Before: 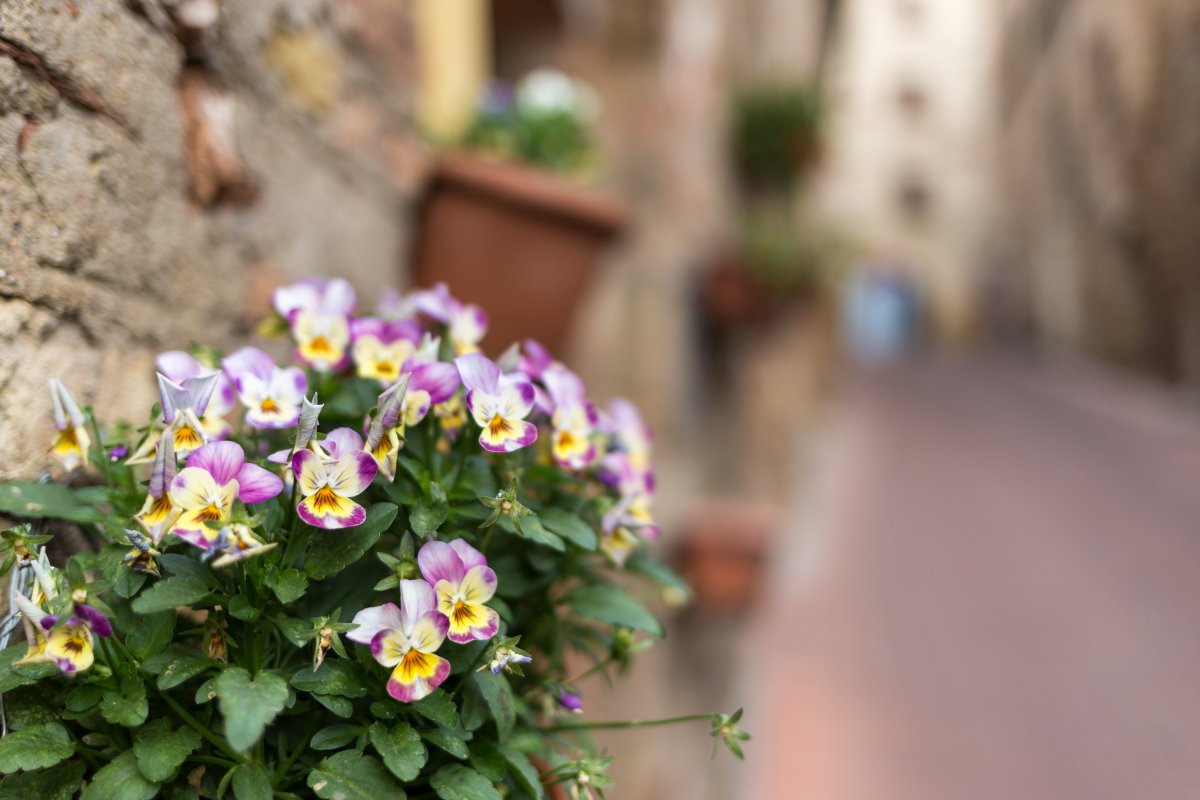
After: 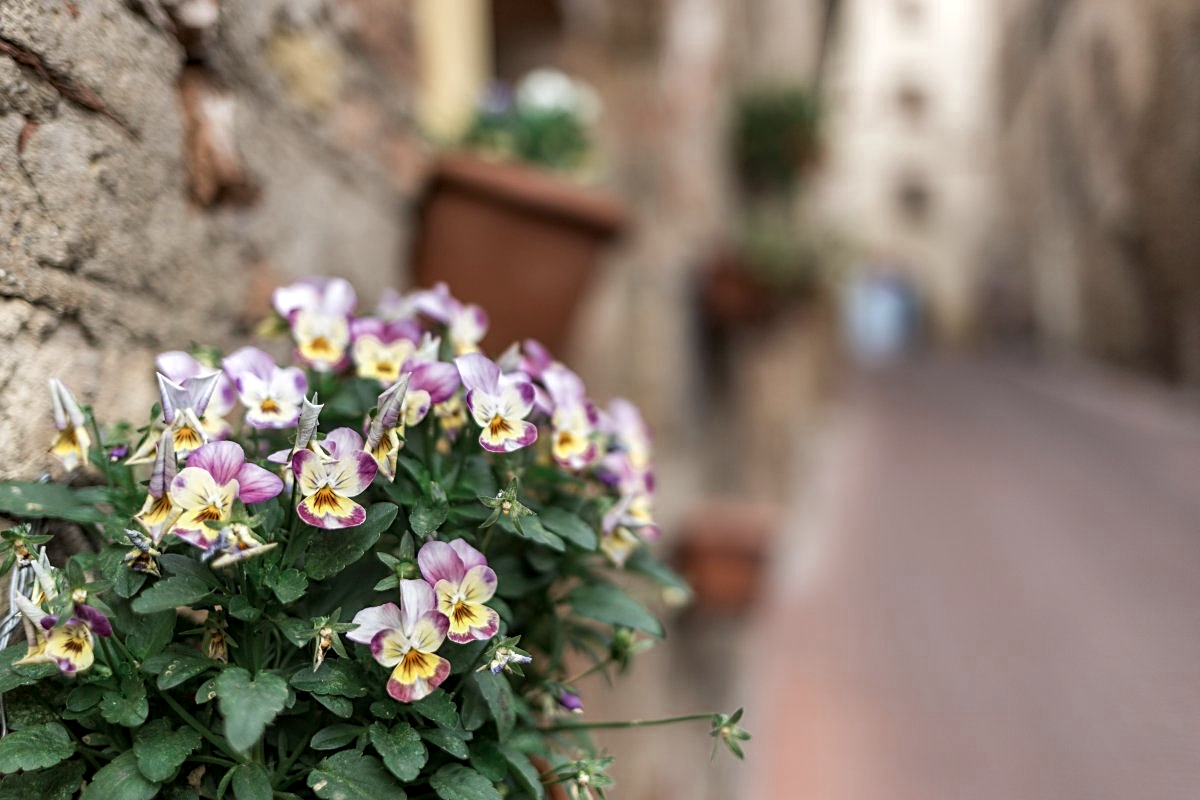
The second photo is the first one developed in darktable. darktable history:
local contrast: on, module defaults
color zones: curves: ch0 [(0, 0.5) (0.125, 0.4) (0.25, 0.5) (0.375, 0.4) (0.5, 0.4) (0.625, 0.6) (0.75, 0.6) (0.875, 0.5)]; ch1 [(0, 0.35) (0.125, 0.45) (0.25, 0.35) (0.375, 0.35) (0.5, 0.35) (0.625, 0.35) (0.75, 0.45) (0.875, 0.35)]; ch2 [(0, 0.6) (0.125, 0.5) (0.25, 0.5) (0.375, 0.6) (0.5, 0.6) (0.625, 0.5) (0.75, 0.5) (0.875, 0.5)]
sharpen: on, module defaults
